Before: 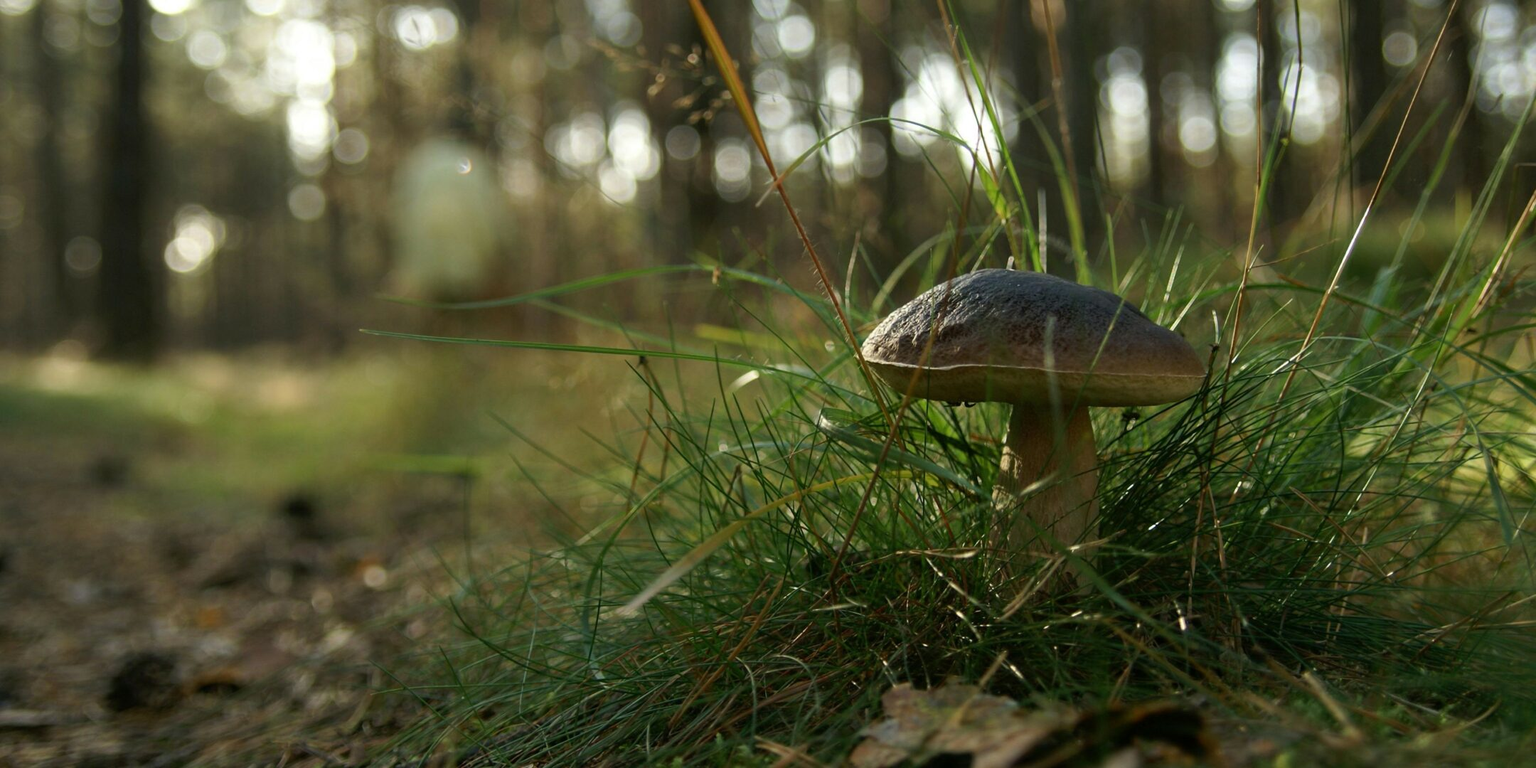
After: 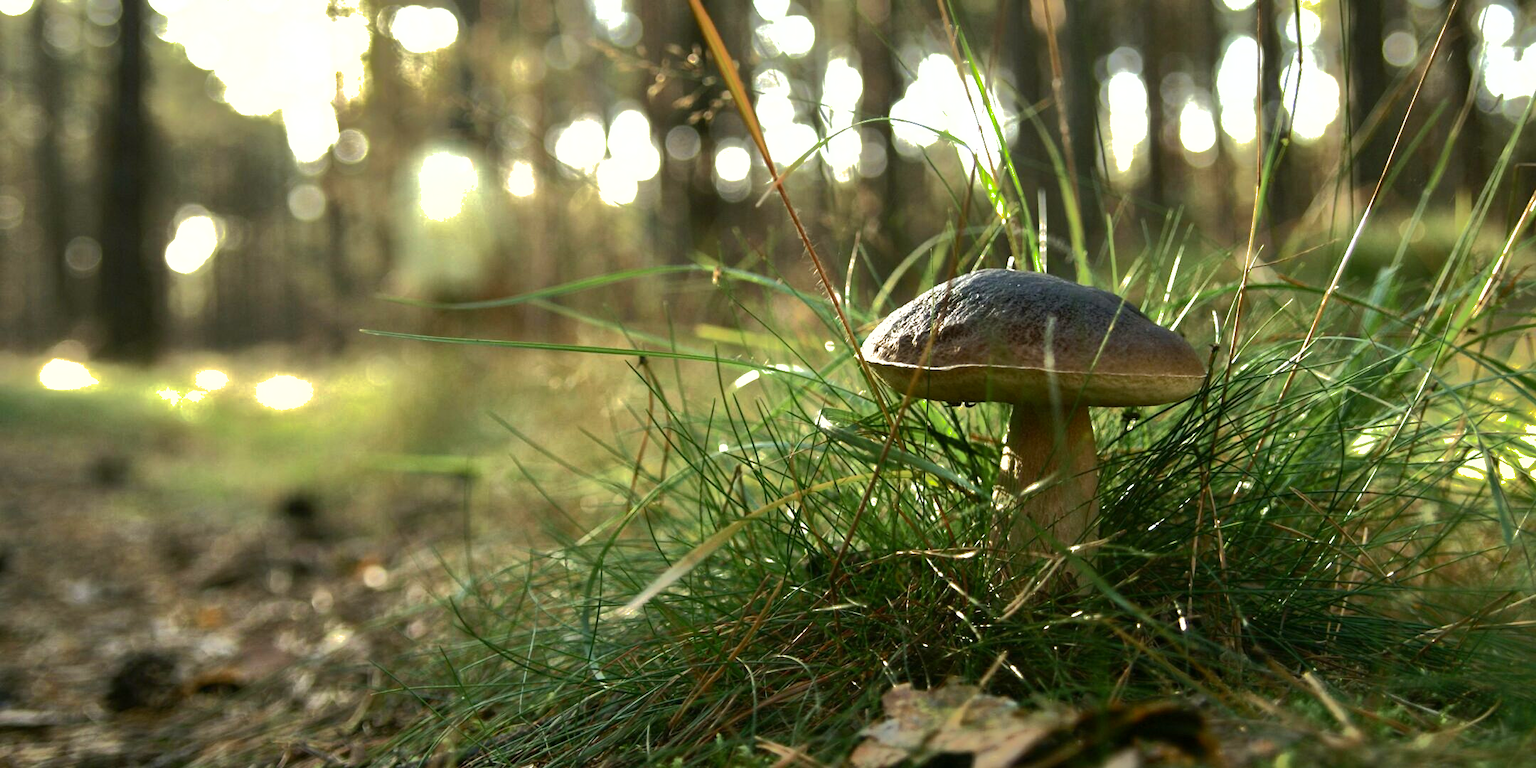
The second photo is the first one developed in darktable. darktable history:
color balance rgb: power › chroma 0.223%, power › hue 60.83°, perceptual saturation grading › global saturation 0.116%, perceptual saturation grading › highlights -30.46%, perceptual saturation grading › shadows 19.957%, perceptual brilliance grading › global brilliance 19.896%, perceptual brilliance grading › shadows -40.626%
exposure: black level correction 0, exposure 1.104 EV, compensate highlight preservation false
shadows and highlights: shadows -18.78, highlights -73.62
